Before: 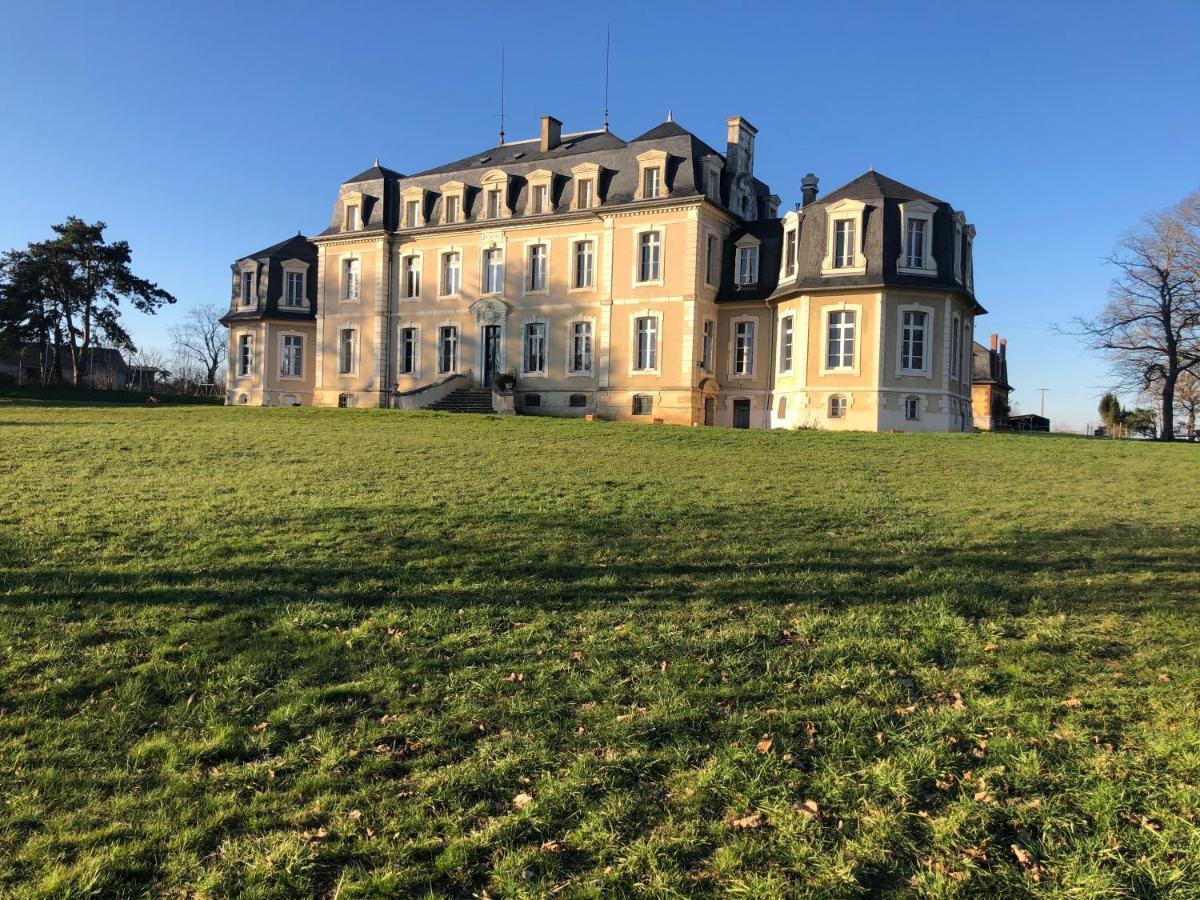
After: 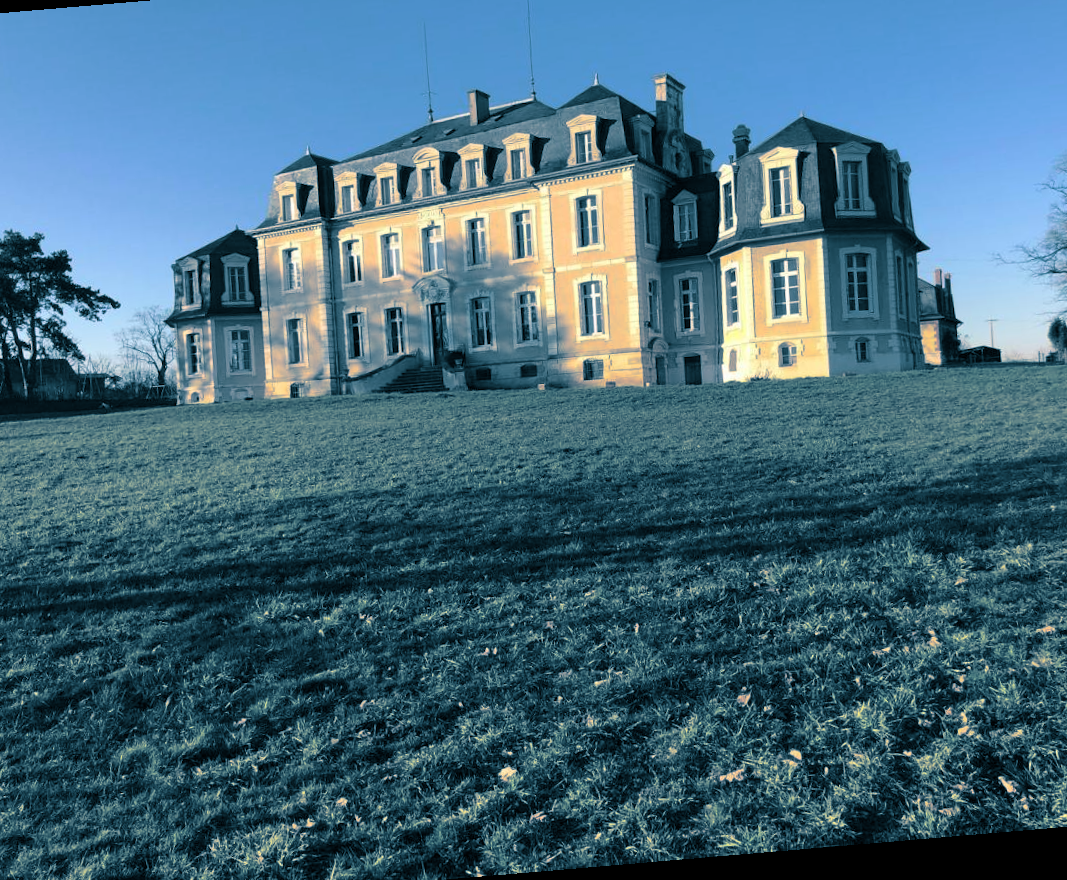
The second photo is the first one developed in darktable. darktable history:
crop: left 6.446%, top 8.188%, right 9.538%, bottom 3.548%
rotate and perspective: rotation -4.86°, automatic cropping off
split-toning: shadows › hue 212.4°, balance -70
